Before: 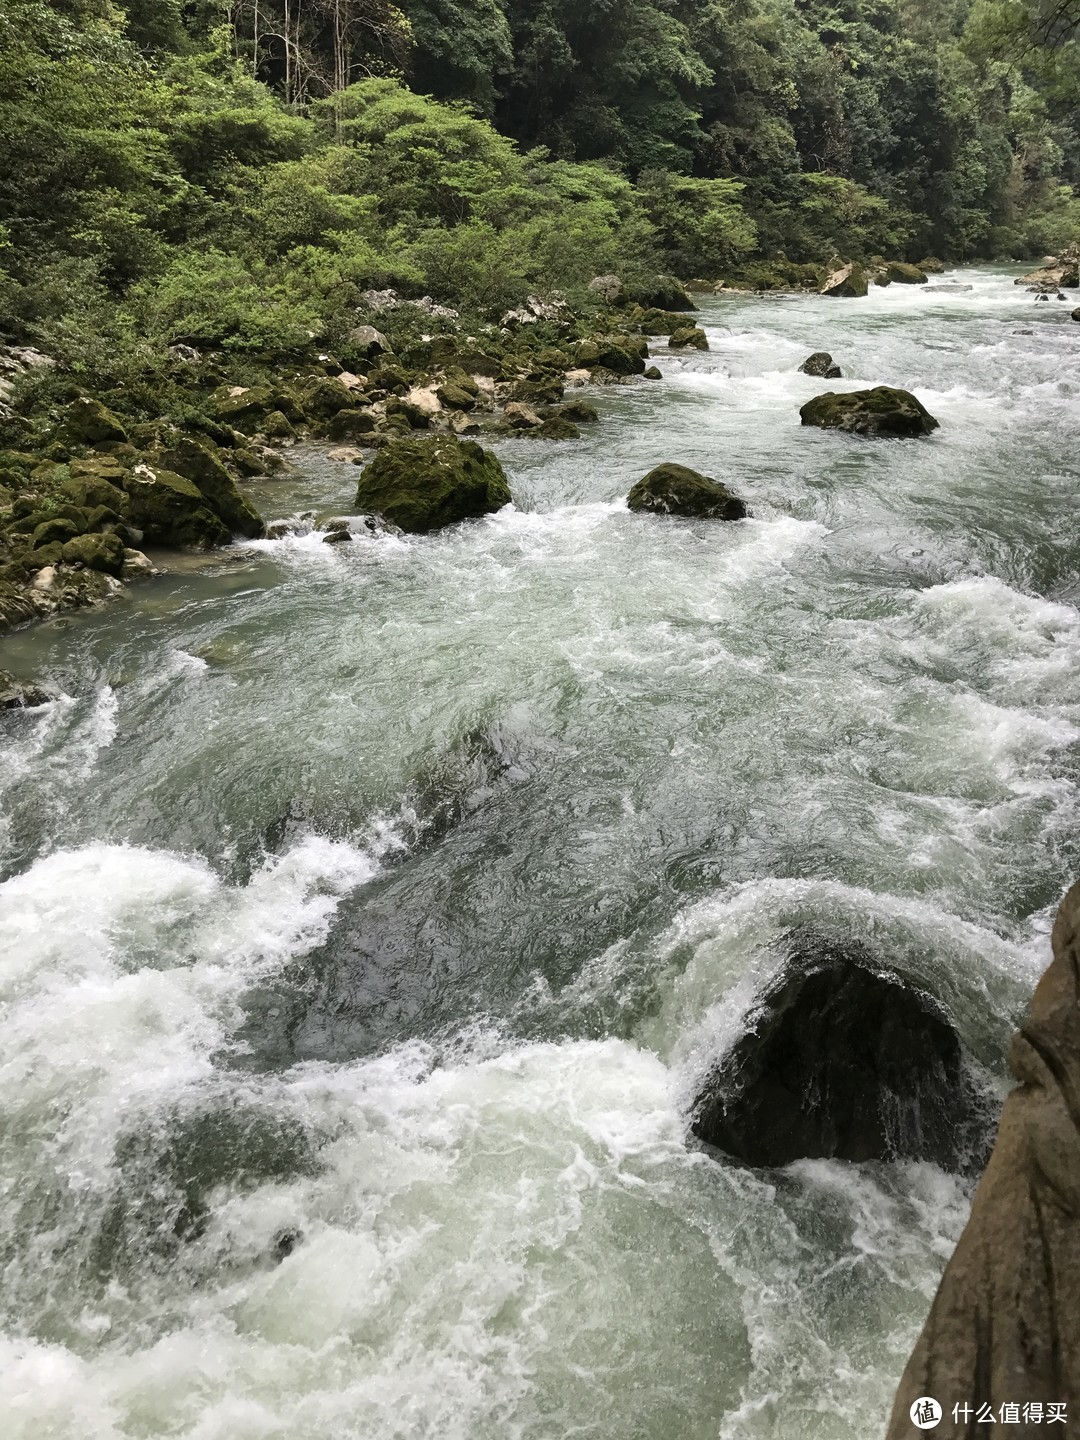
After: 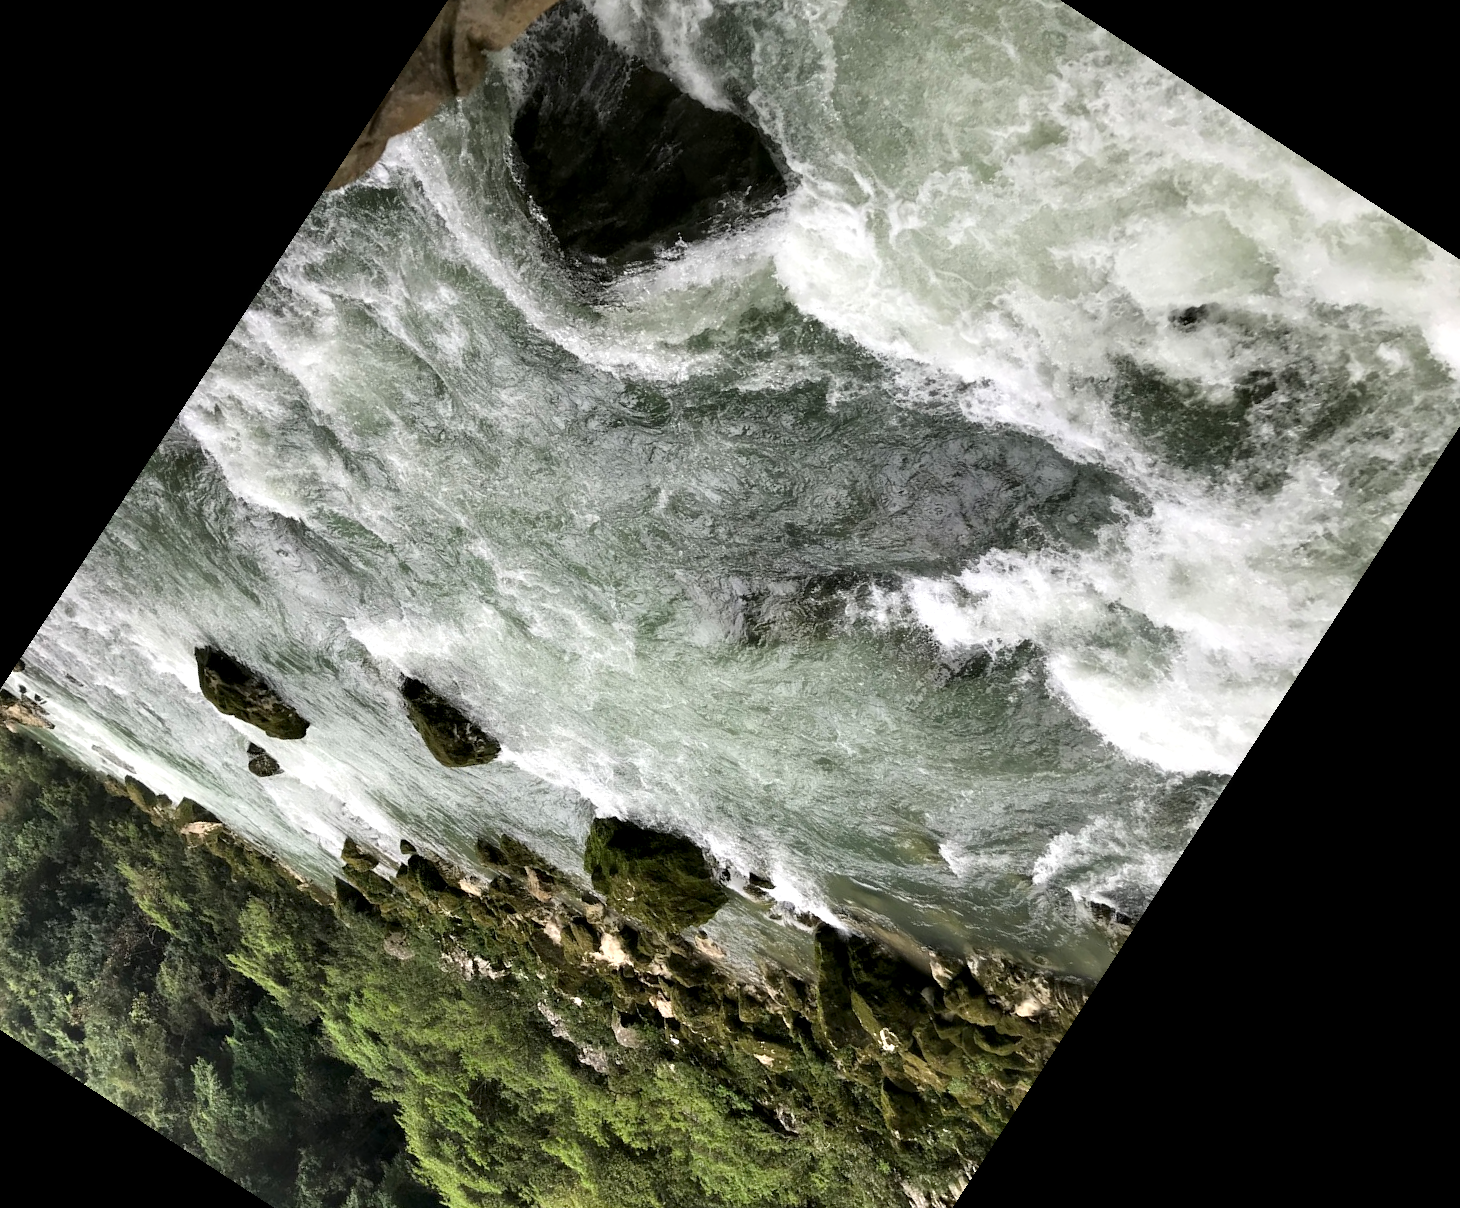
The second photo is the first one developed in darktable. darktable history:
crop and rotate: angle 147.01°, left 9.15%, top 15.586%, right 4.406%, bottom 17.127%
contrast equalizer: octaves 7, y [[0.536, 0.565, 0.581, 0.516, 0.52, 0.491], [0.5 ×6], [0.5 ×6], [0 ×6], [0 ×6]]
